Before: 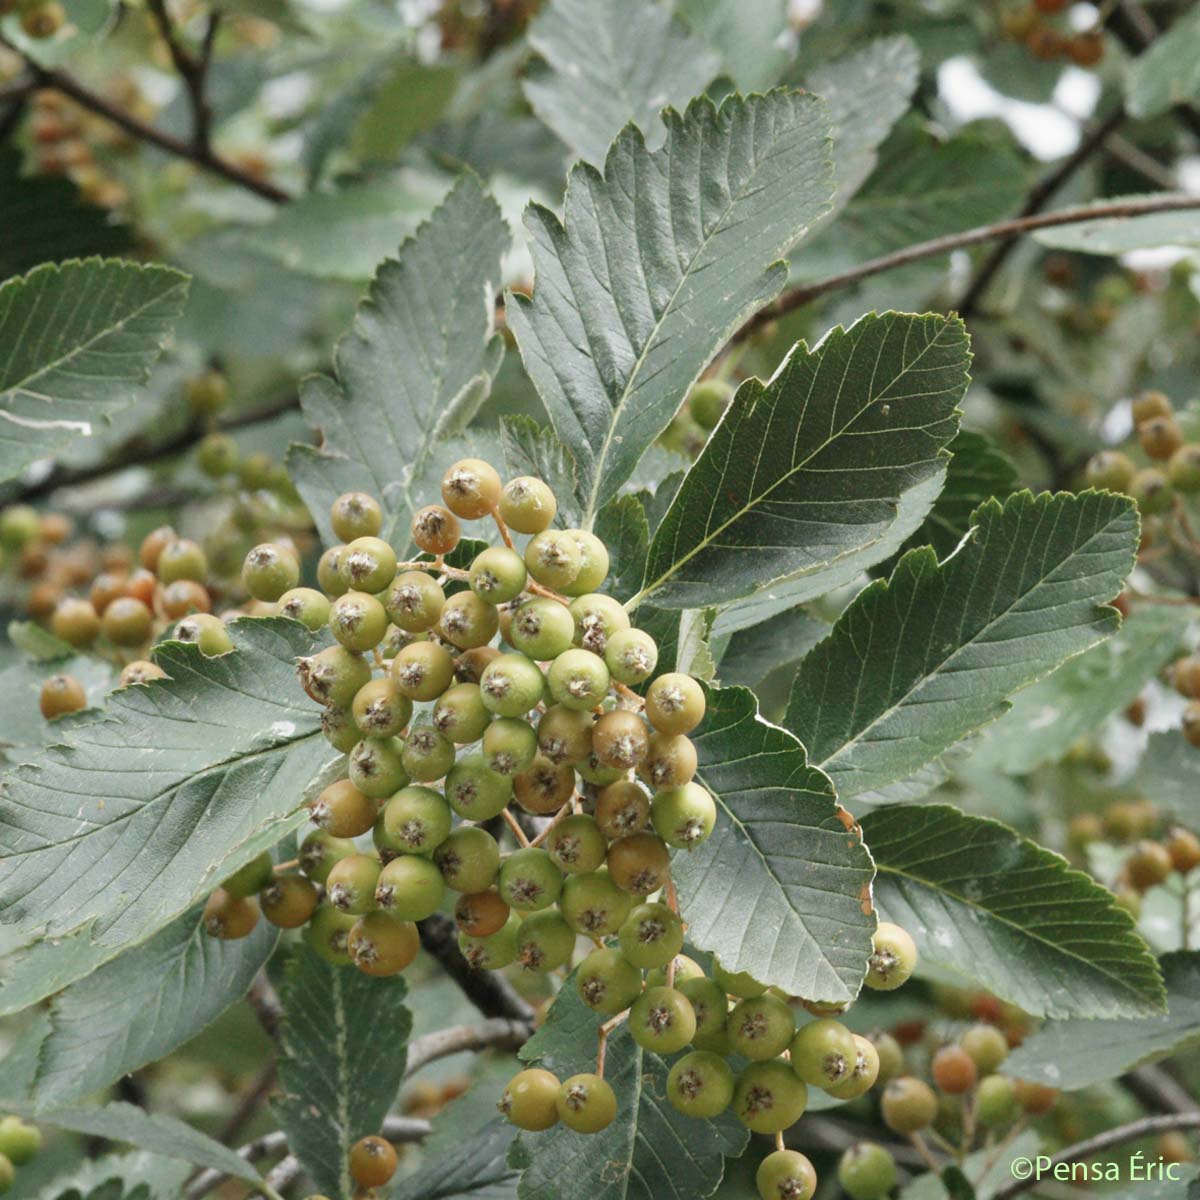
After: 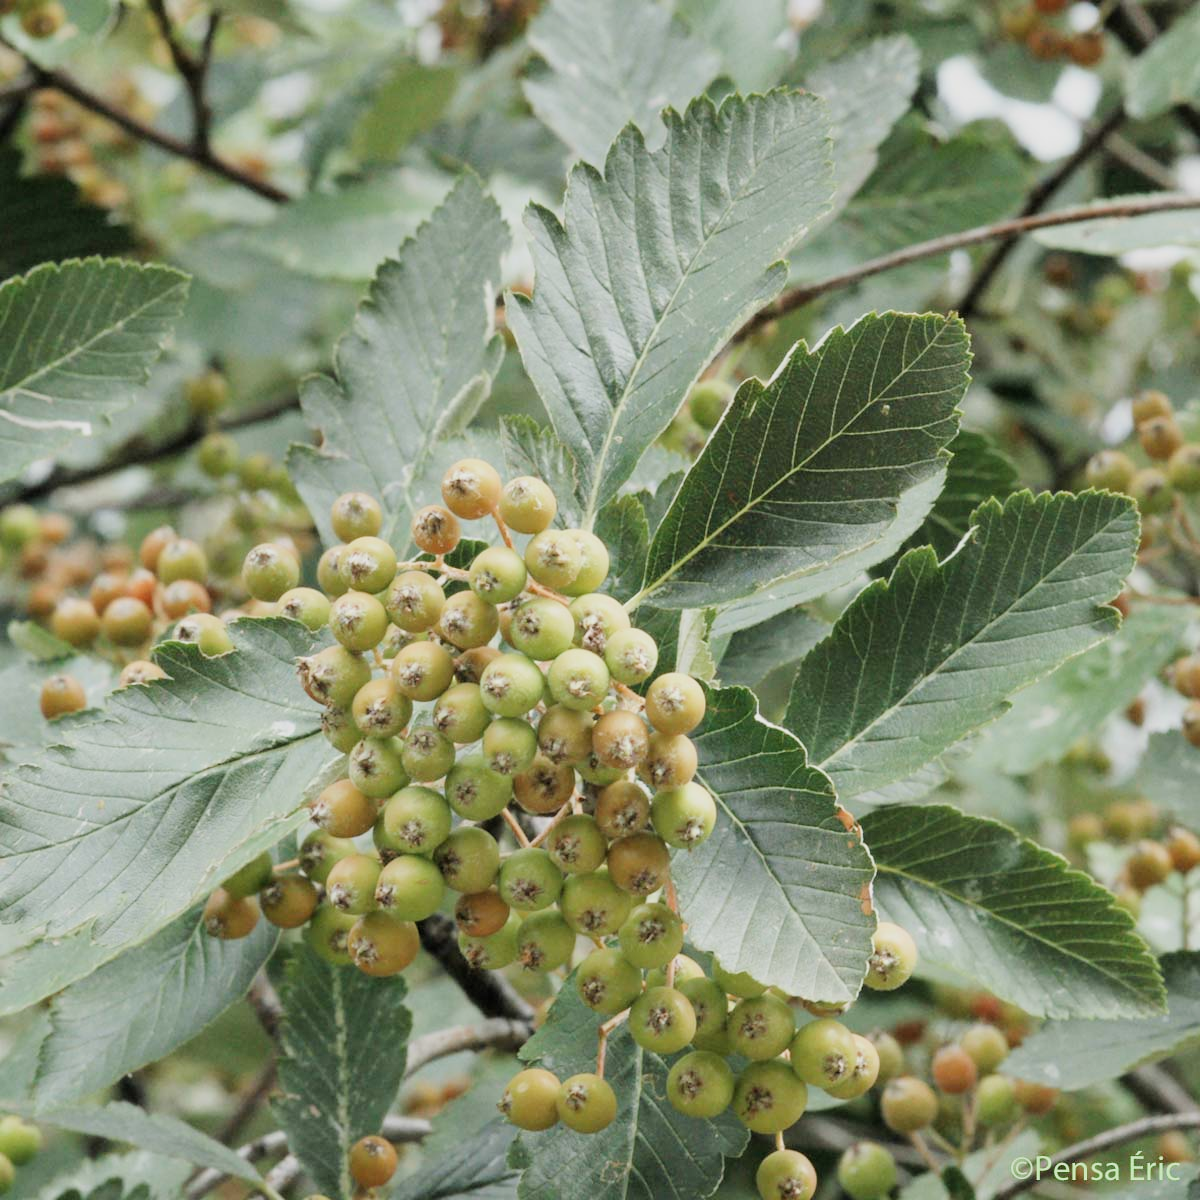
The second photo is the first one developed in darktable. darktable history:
exposure: exposure 0.611 EV, compensate highlight preservation false
filmic rgb: black relative exposure -7.65 EV, white relative exposure 4.56 EV, hardness 3.61
